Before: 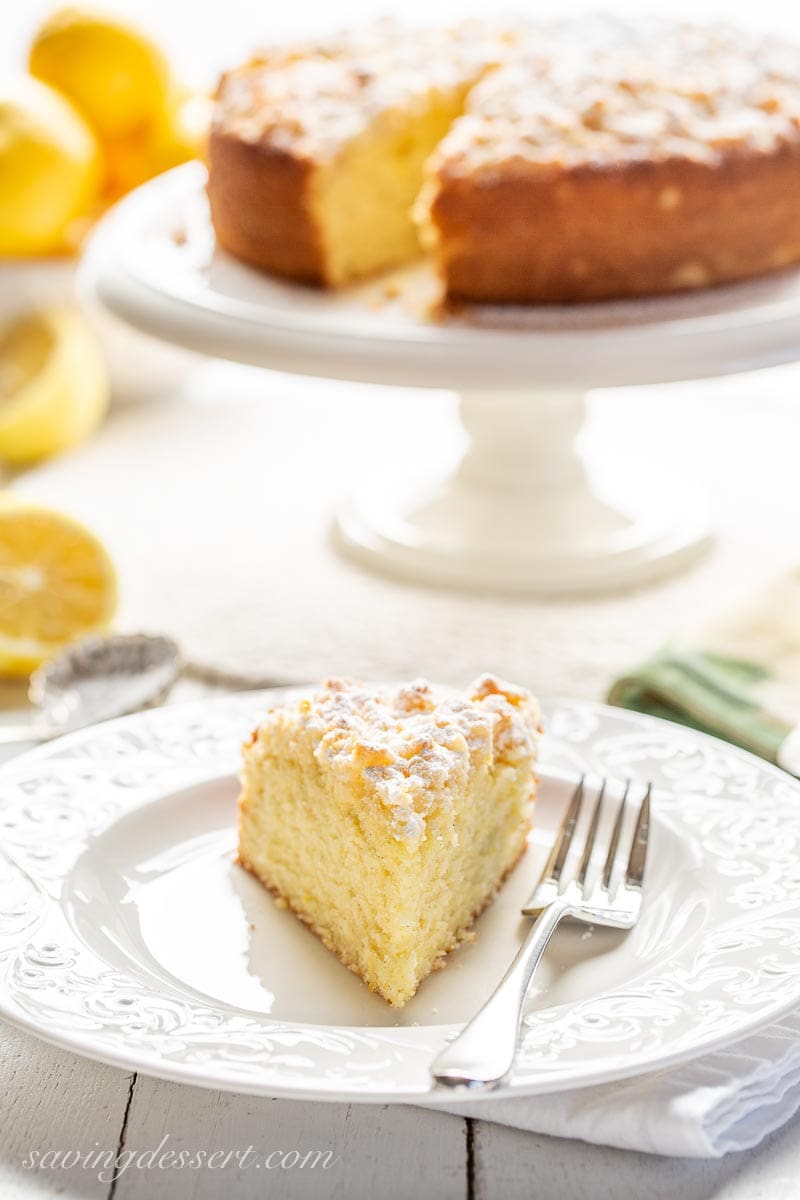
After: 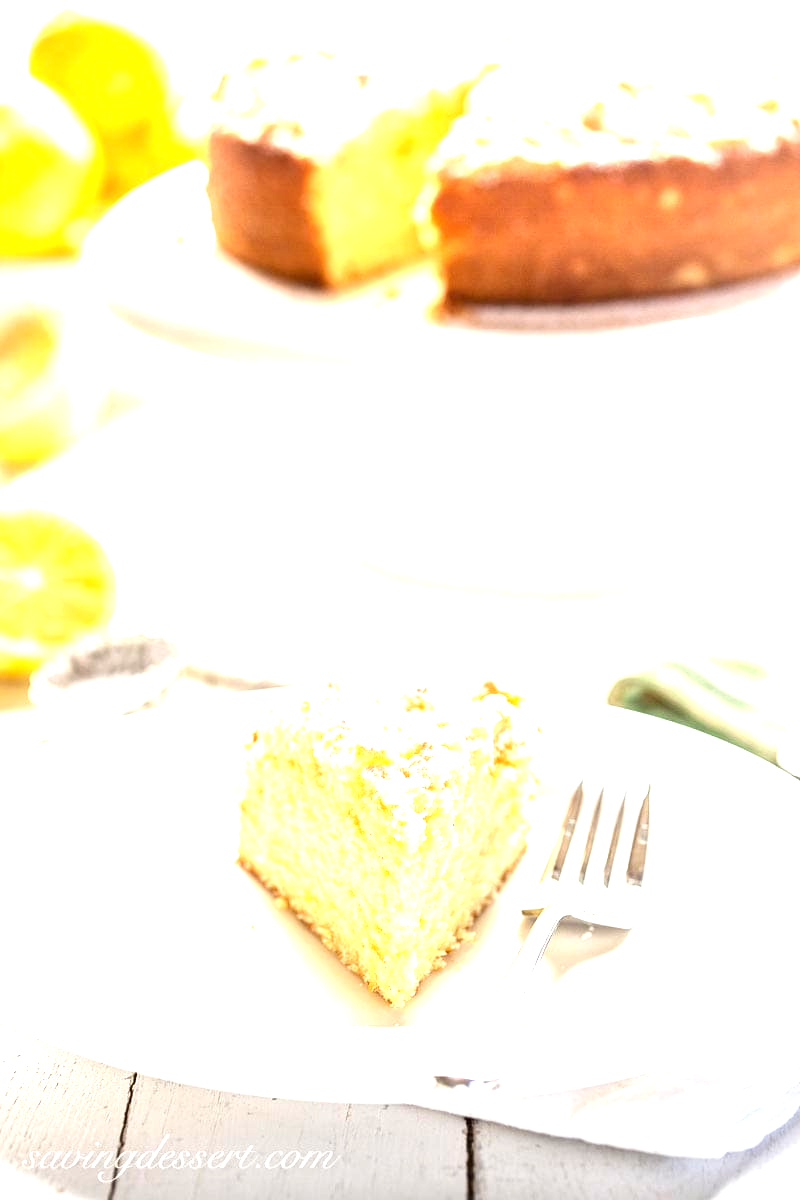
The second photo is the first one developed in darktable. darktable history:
exposure: black level correction 0, exposure 1.294 EV, compensate highlight preservation false
